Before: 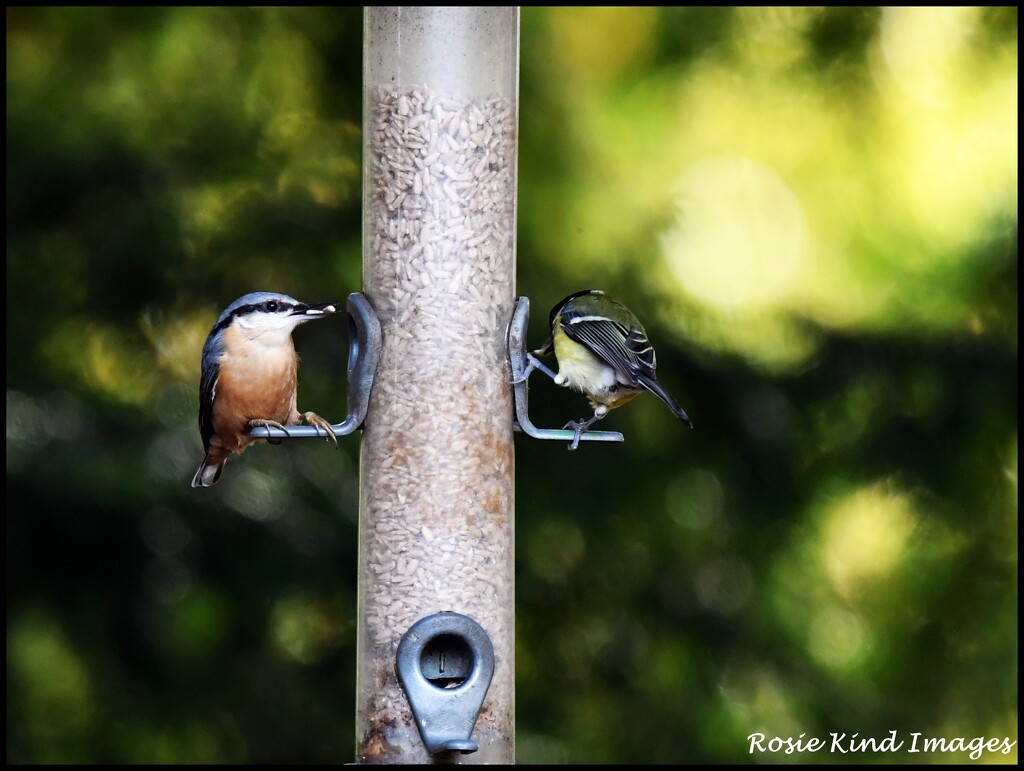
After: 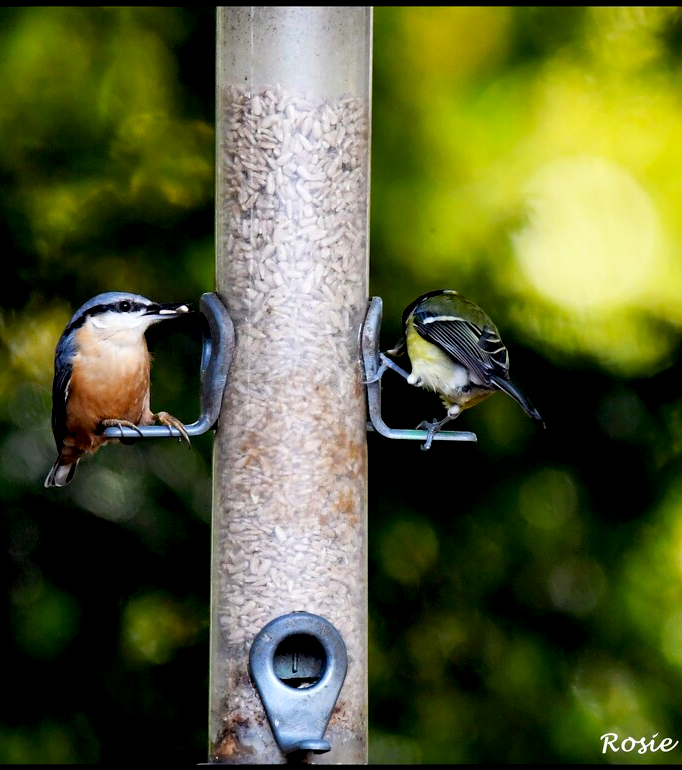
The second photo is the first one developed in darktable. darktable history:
exposure: black level correction 0.009, compensate highlight preservation false
crop and rotate: left 14.367%, right 18.968%
color balance rgb: perceptual saturation grading › global saturation 19.527%
